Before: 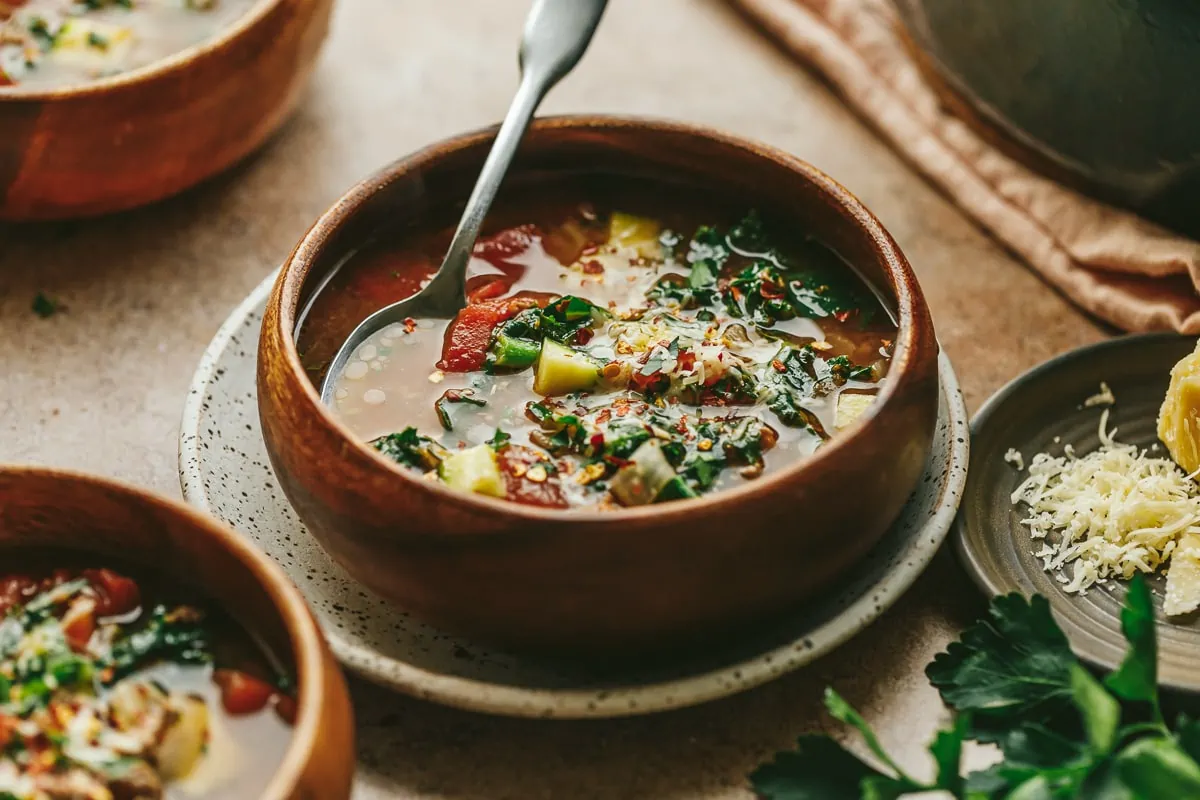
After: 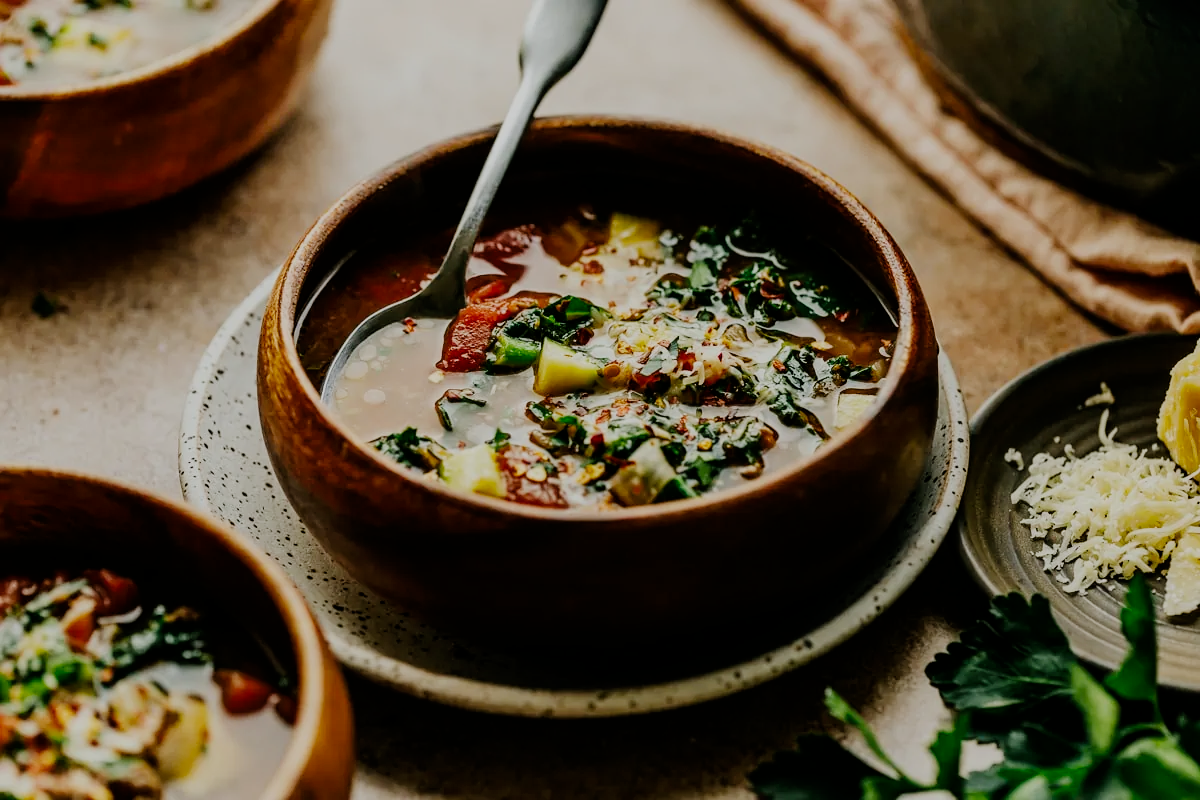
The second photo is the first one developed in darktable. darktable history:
filmic rgb: middle gray luminance 30%, black relative exposure -9 EV, white relative exposure 7 EV, threshold 6 EV, target black luminance 0%, hardness 2.94, latitude 2.04%, contrast 0.963, highlights saturation mix 5%, shadows ↔ highlights balance 12.16%, add noise in highlights 0, preserve chrominance no, color science v3 (2019), use custom middle-gray values true, iterations of high-quality reconstruction 0, contrast in highlights soft, enable highlight reconstruction true
tone curve: curves: ch0 [(0, 0) (0.004, 0.001) (0.133, 0.112) (0.325, 0.362) (0.832, 0.893) (1, 1)], color space Lab, linked channels, preserve colors none
